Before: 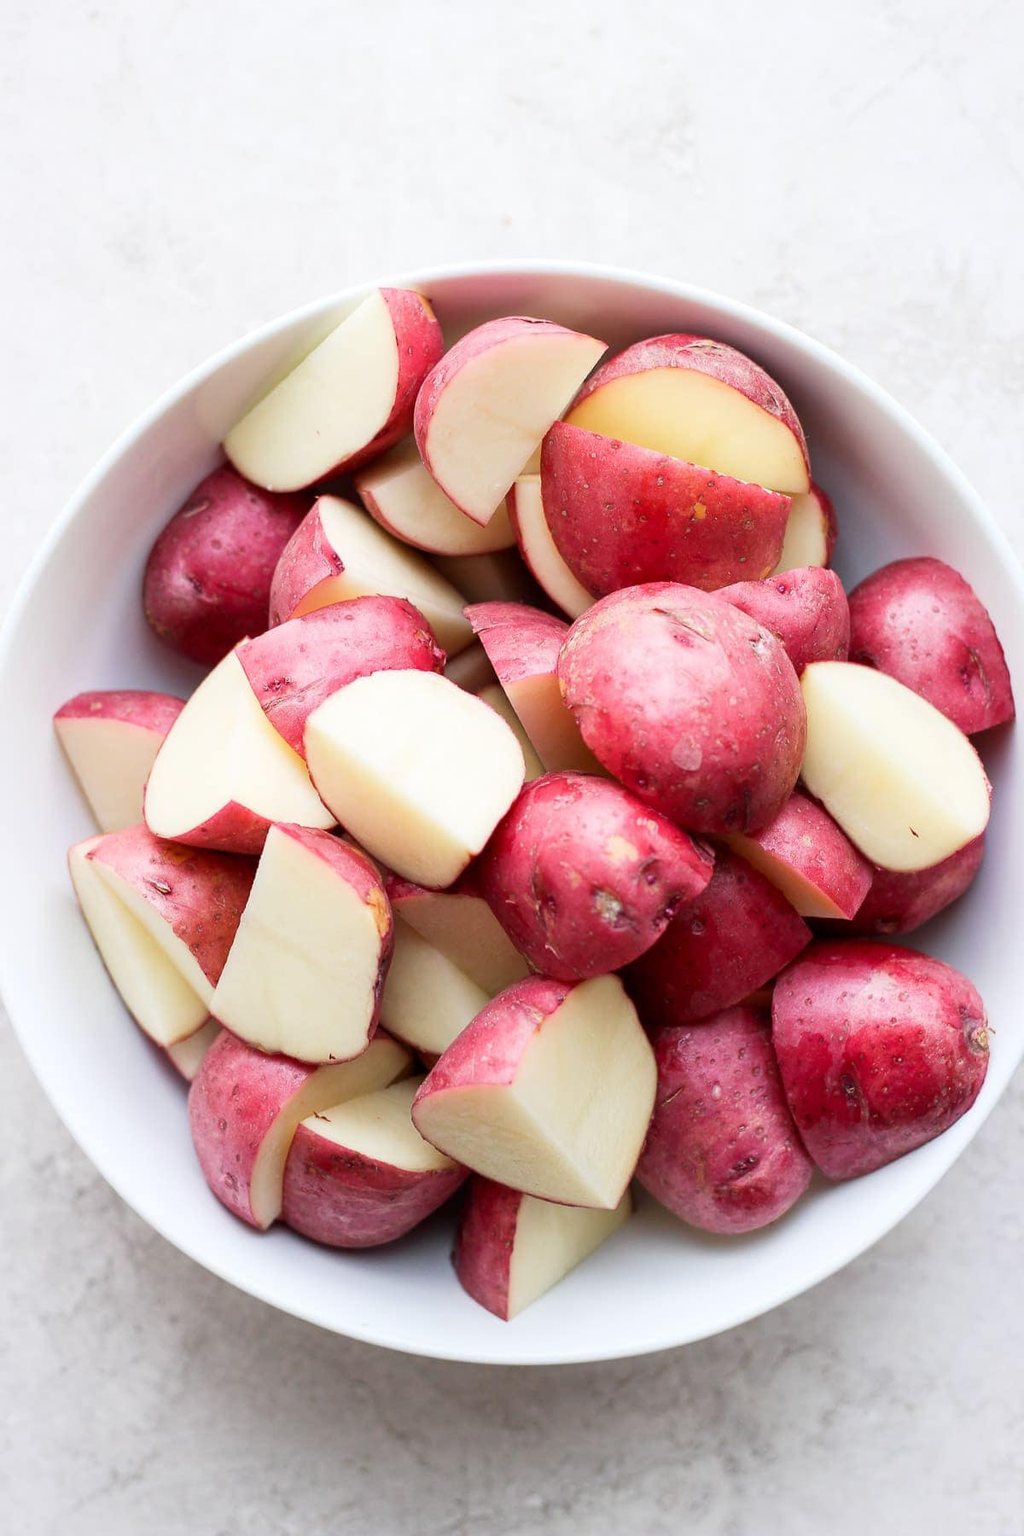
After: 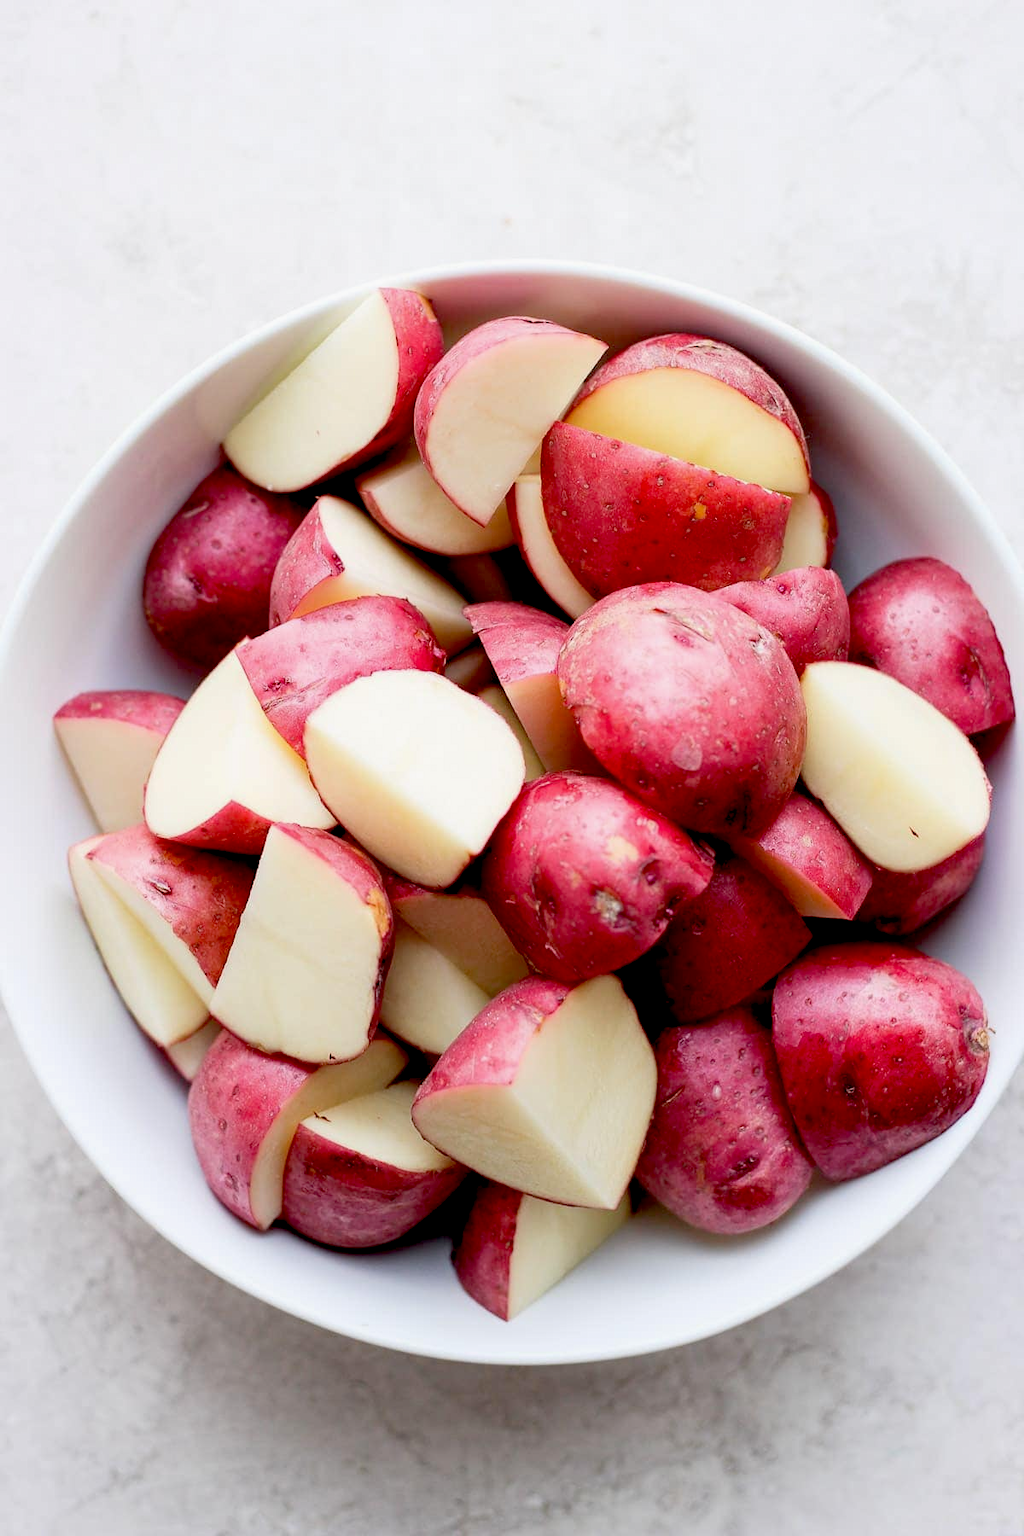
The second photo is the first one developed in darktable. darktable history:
exposure: black level correction 0.028, exposure -0.082 EV, compensate highlight preservation false
